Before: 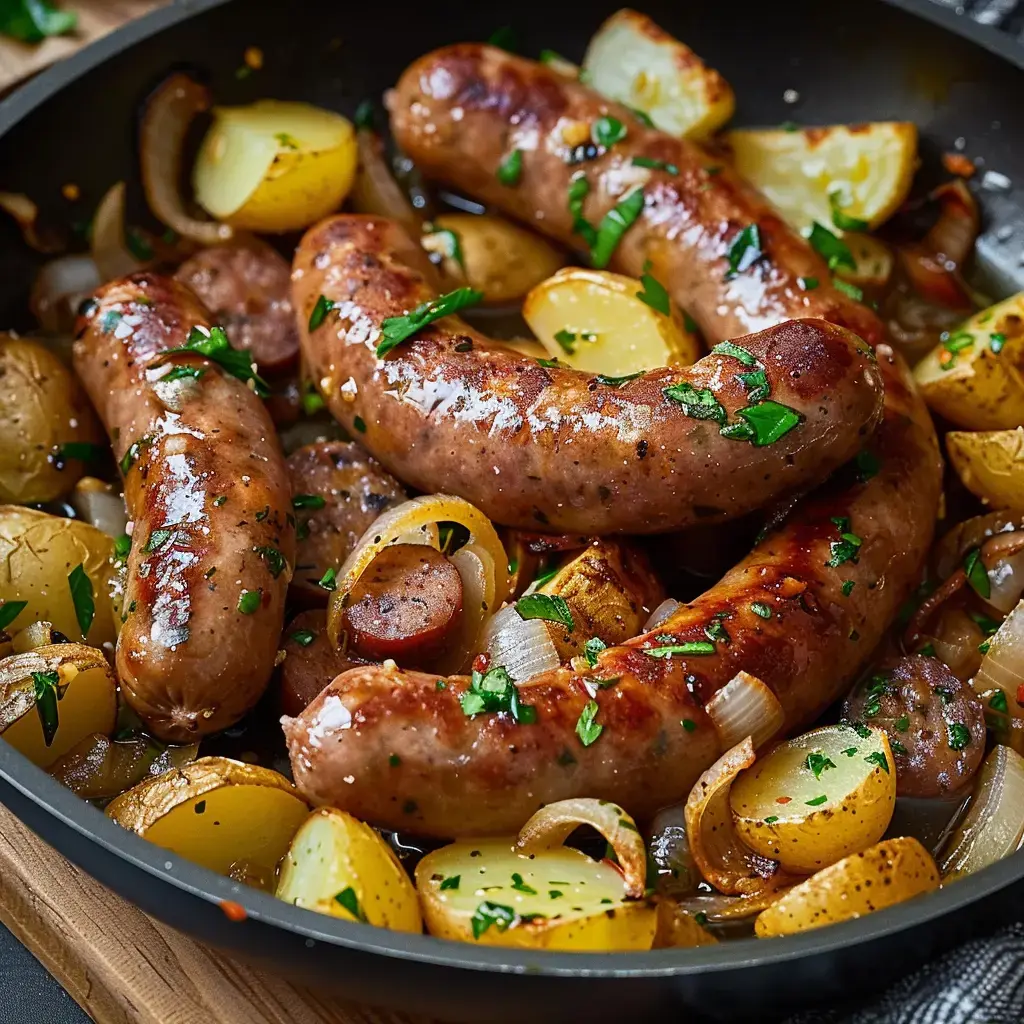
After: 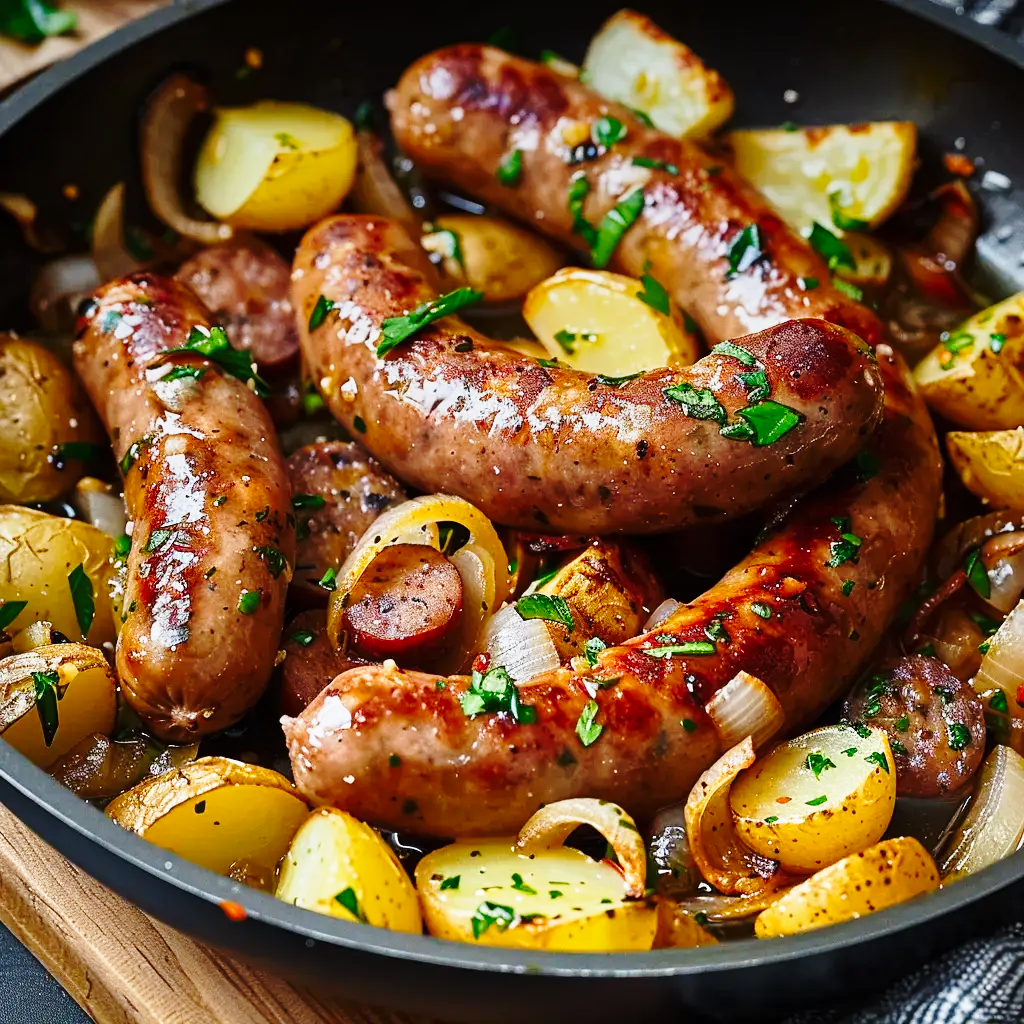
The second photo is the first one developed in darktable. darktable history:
graduated density: on, module defaults
base curve: curves: ch0 [(0, 0) (0.028, 0.03) (0.121, 0.232) (0.46, 0.748) (0.859, 0.968) (1, 1)], preserve colors none
